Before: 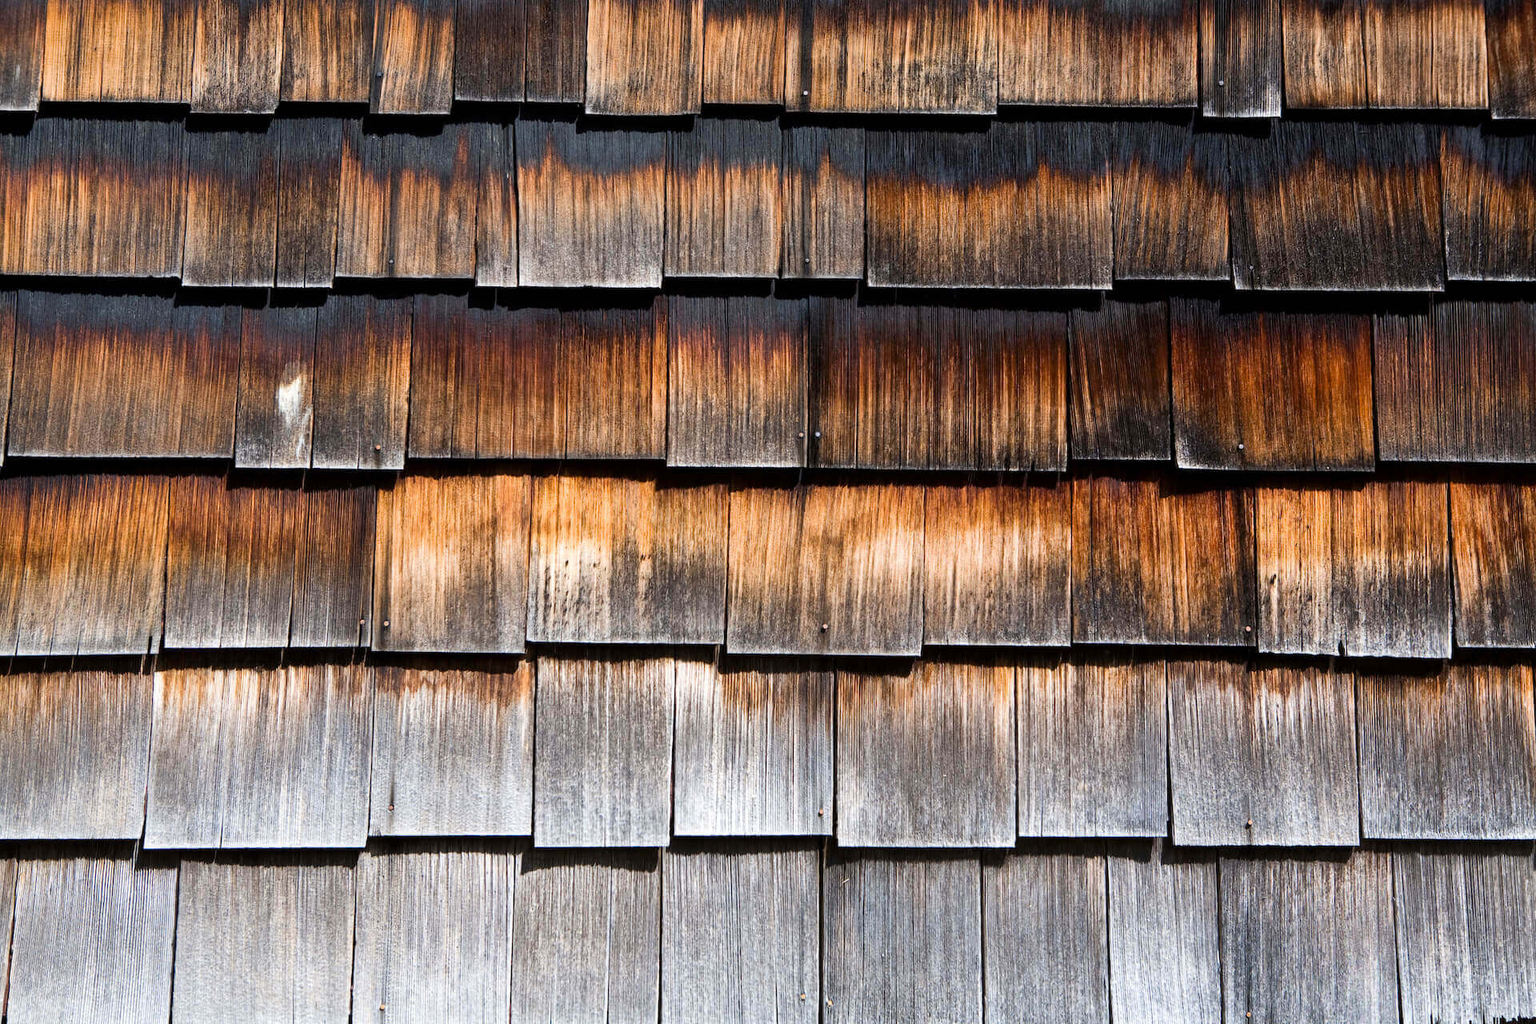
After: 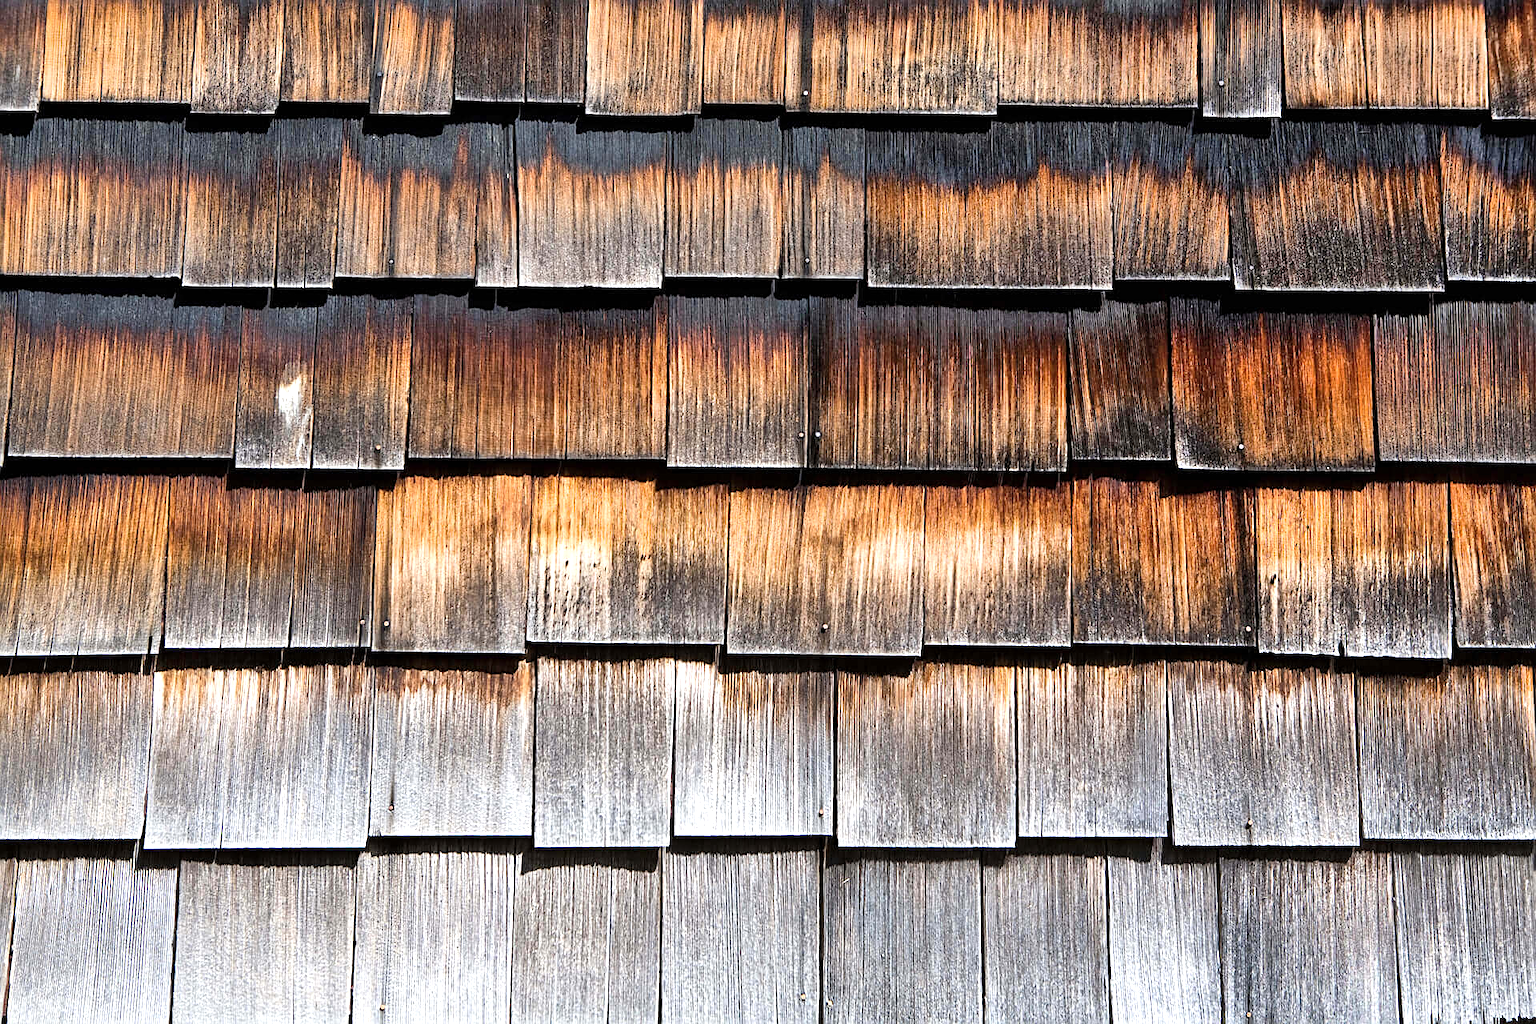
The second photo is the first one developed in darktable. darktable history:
shadows and highlights: radius 110.86, shadows 51.09, white point adjustment 9.16, highlights -4.17, highlights color adjustment 32.2%, soften with gaussian
sharpen: on, module defaults
